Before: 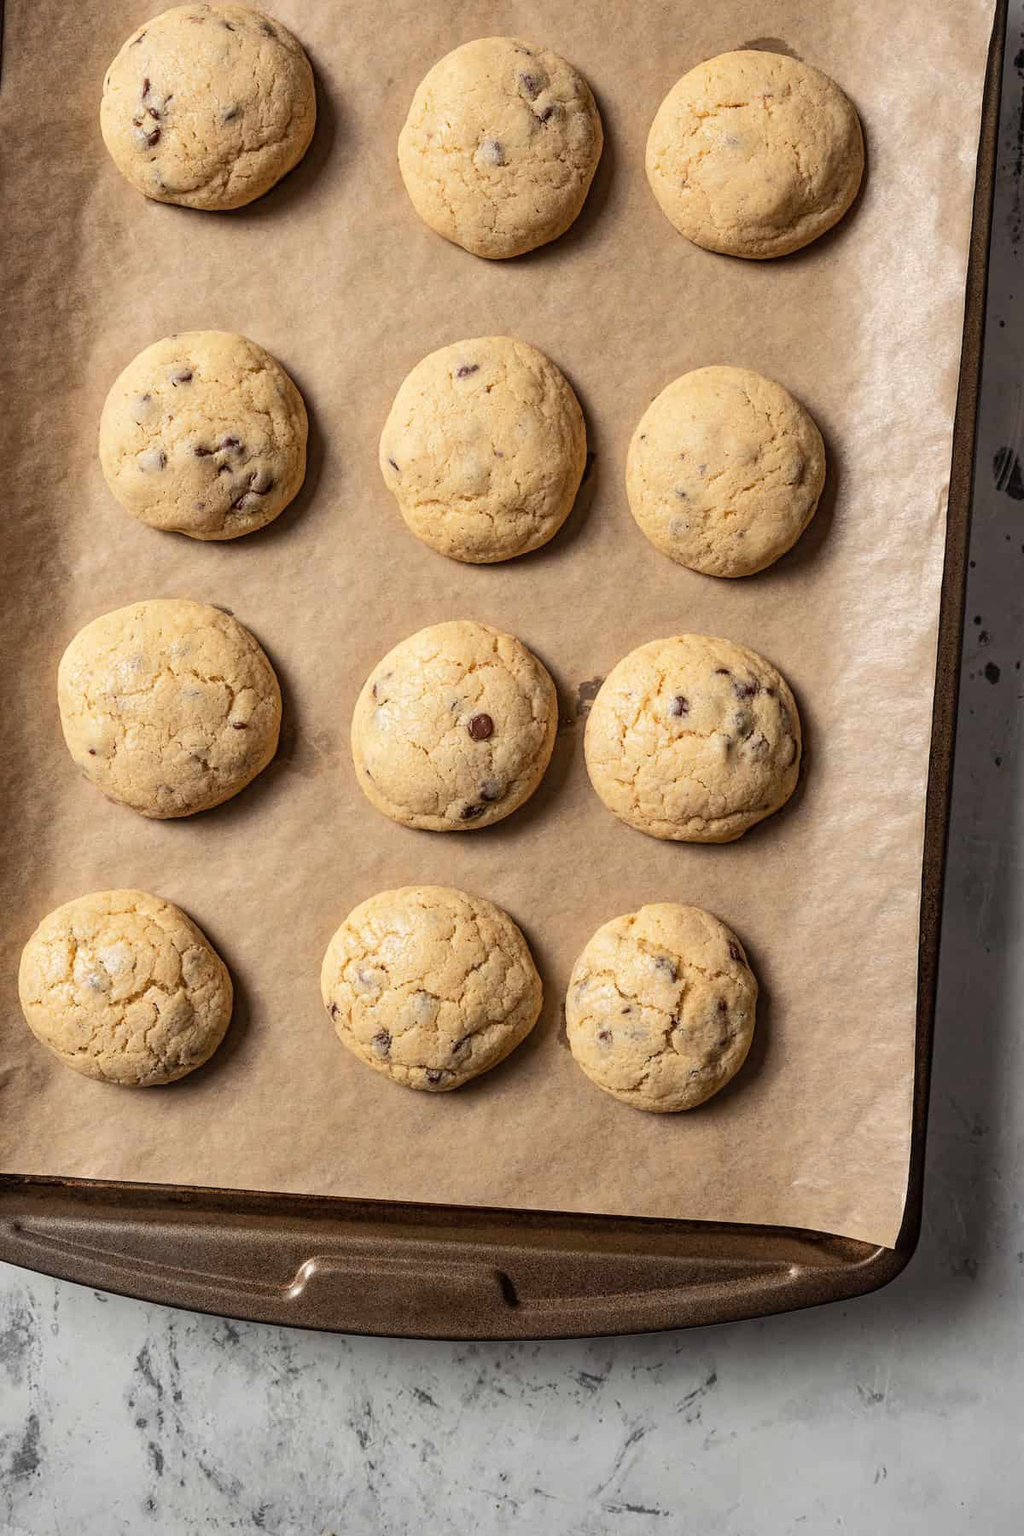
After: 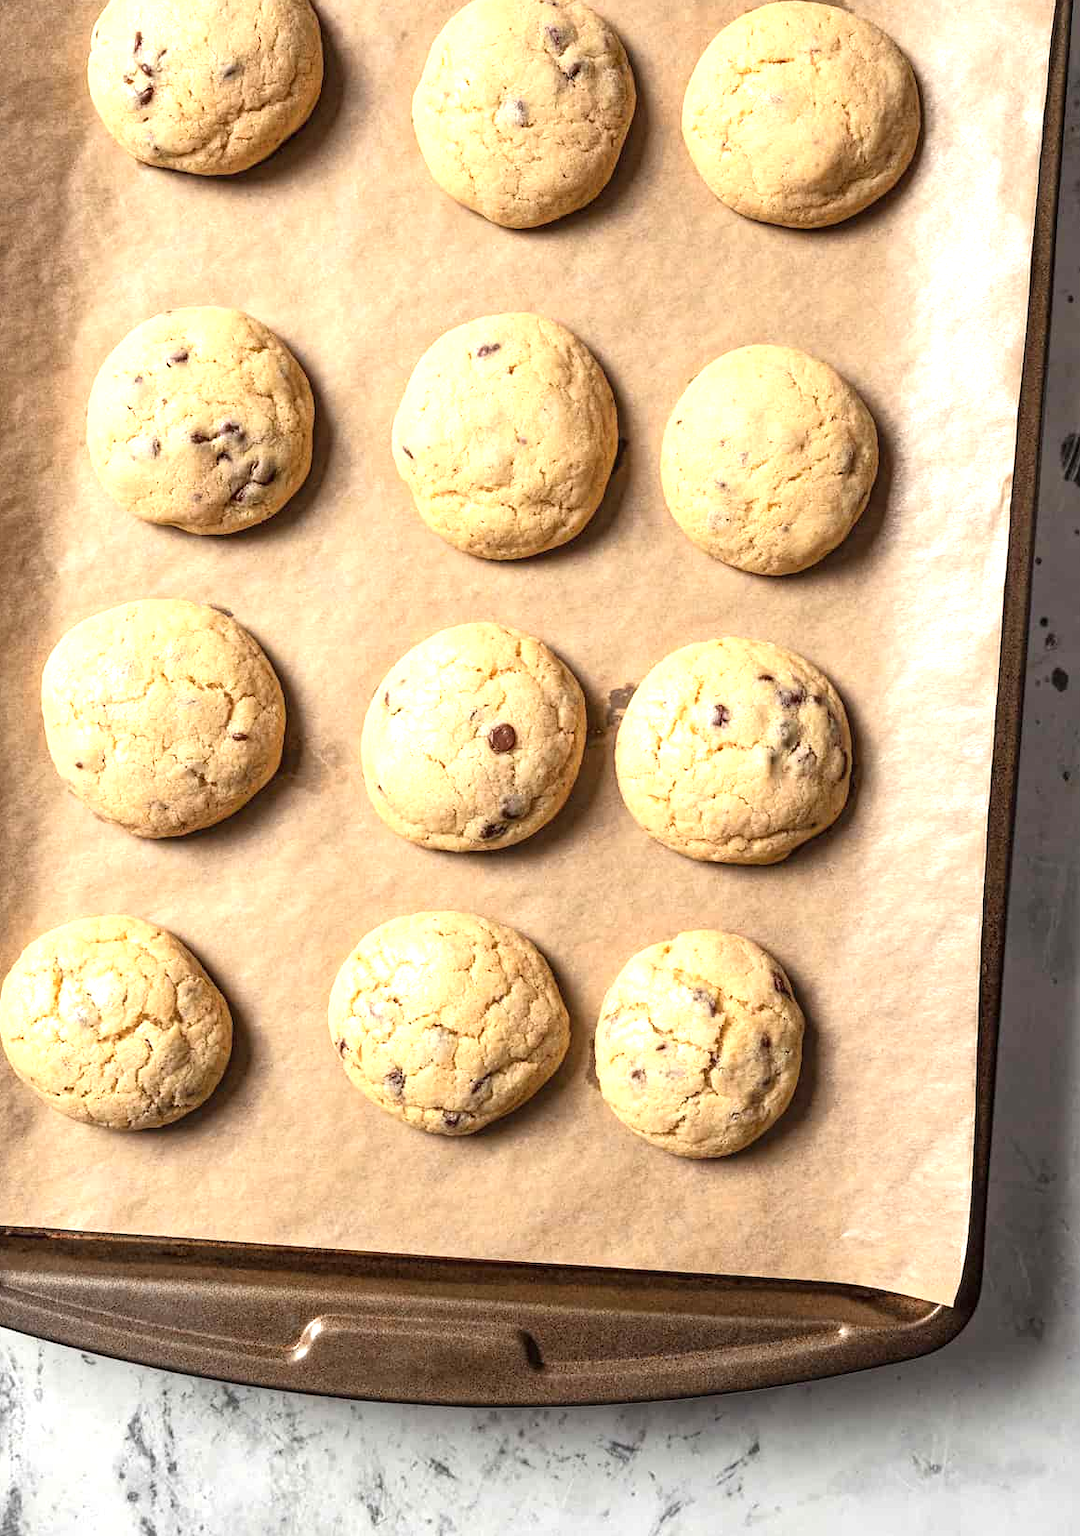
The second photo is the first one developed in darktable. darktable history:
crop: left 1.964%, top 3.251%, right 1.122%, bottom 4.933%
exposure: black level correction 0, exposure 0.9 EV, compensate exposure bias true, compensate highlight preservation false
